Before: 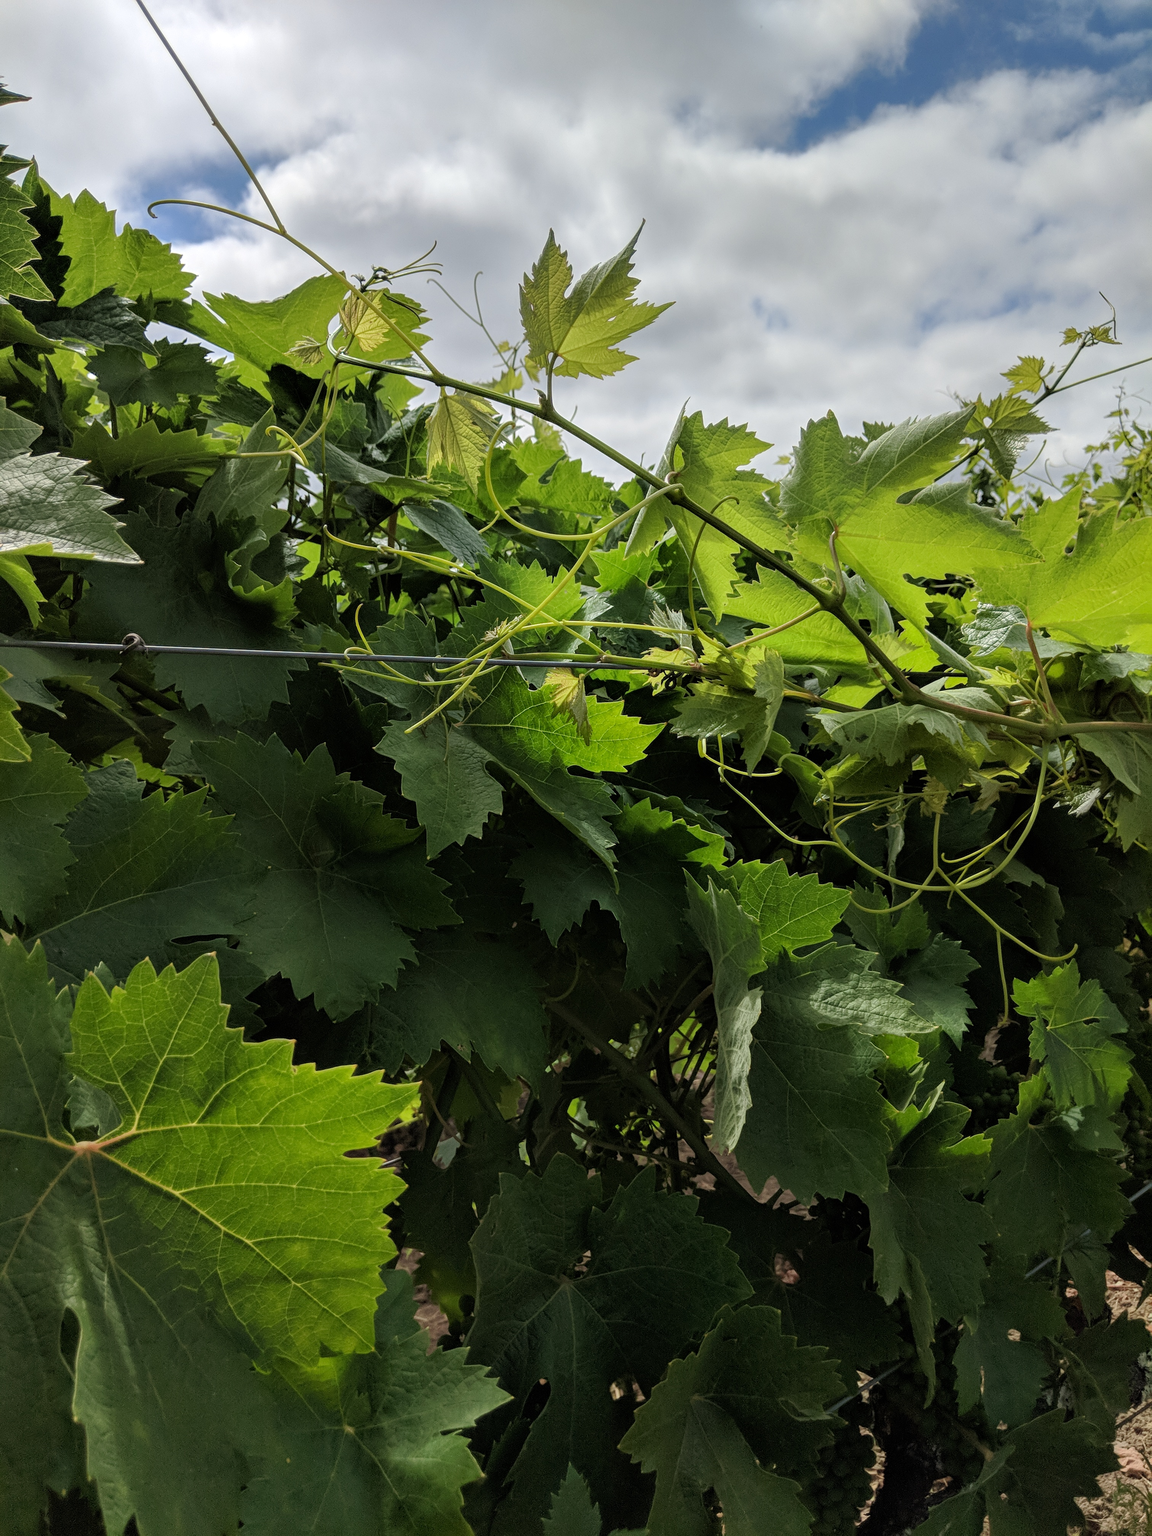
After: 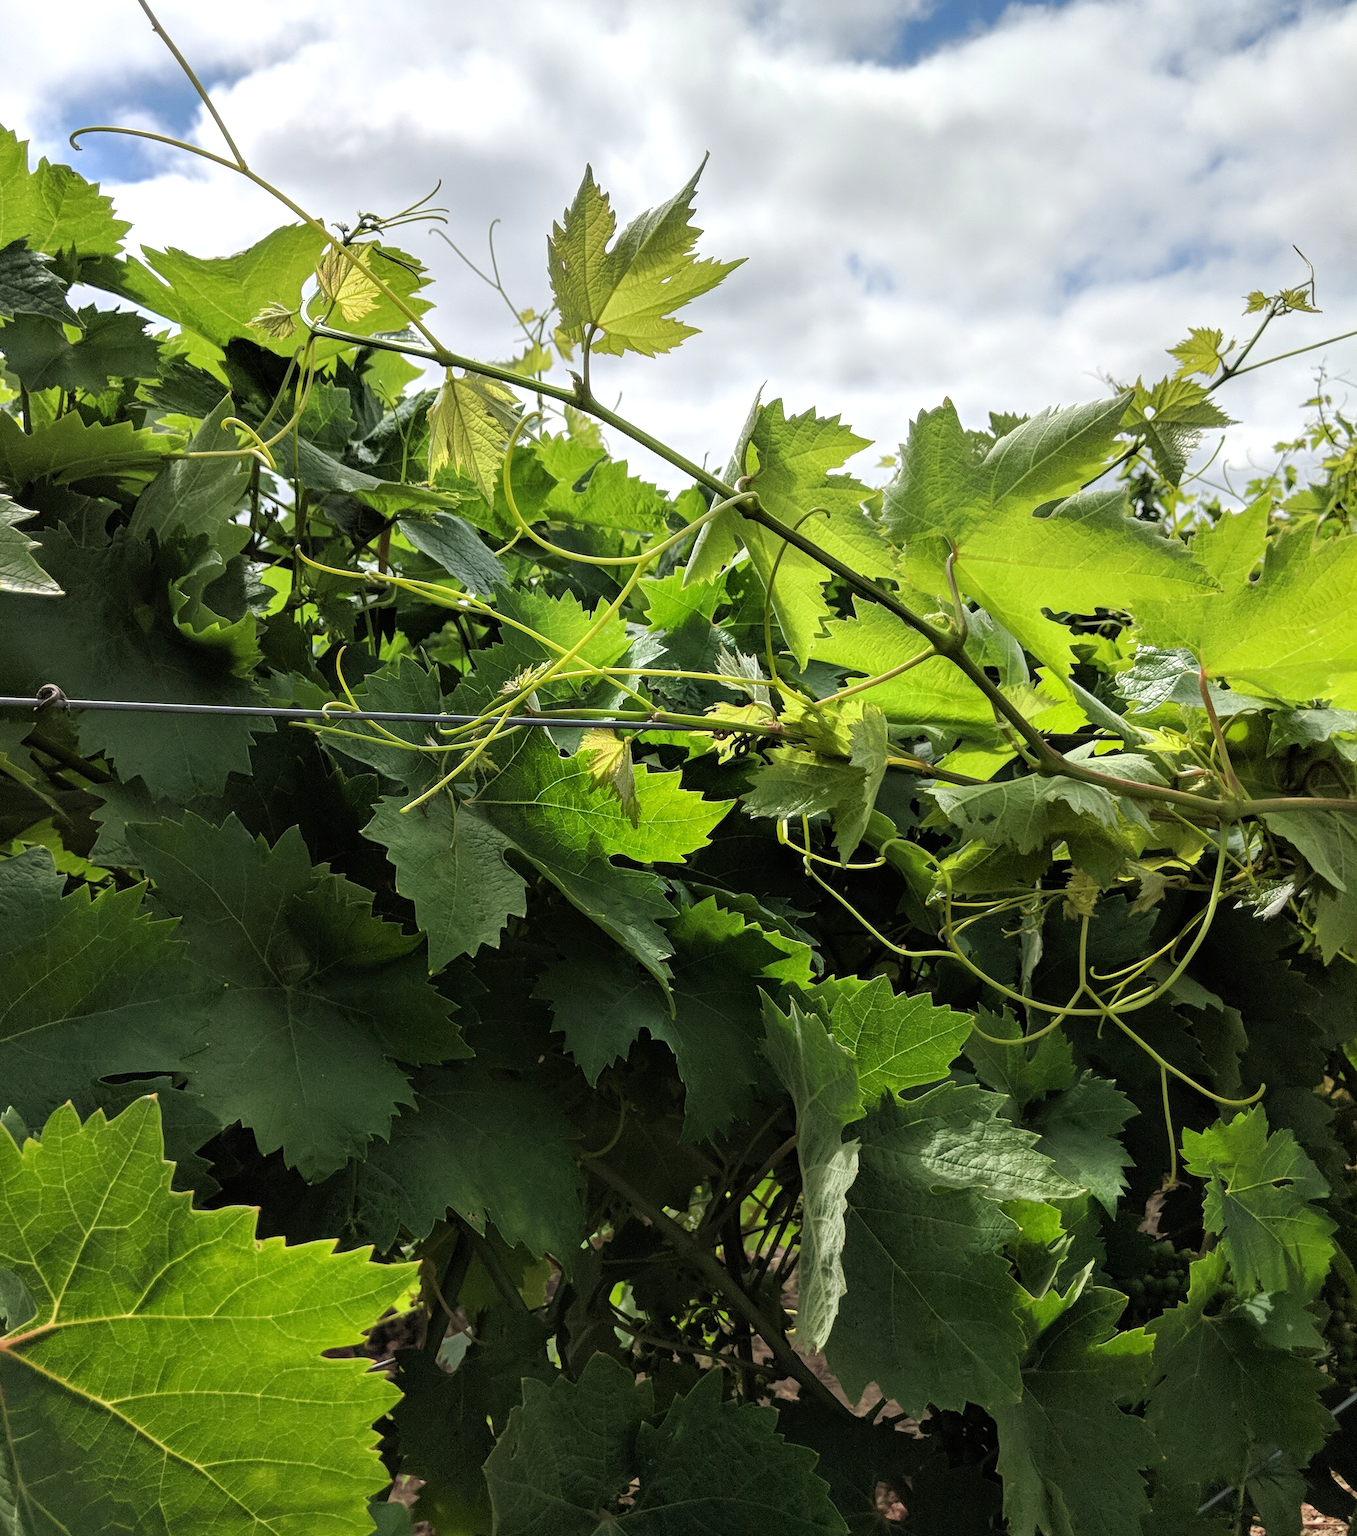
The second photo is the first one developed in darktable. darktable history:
crop: left 8.155%, top 6.611%, bottom 15.385%
exposure: black level correction 0, exposure 0.5 EV, compensate exposure bias true, compensate highlight preservation false
